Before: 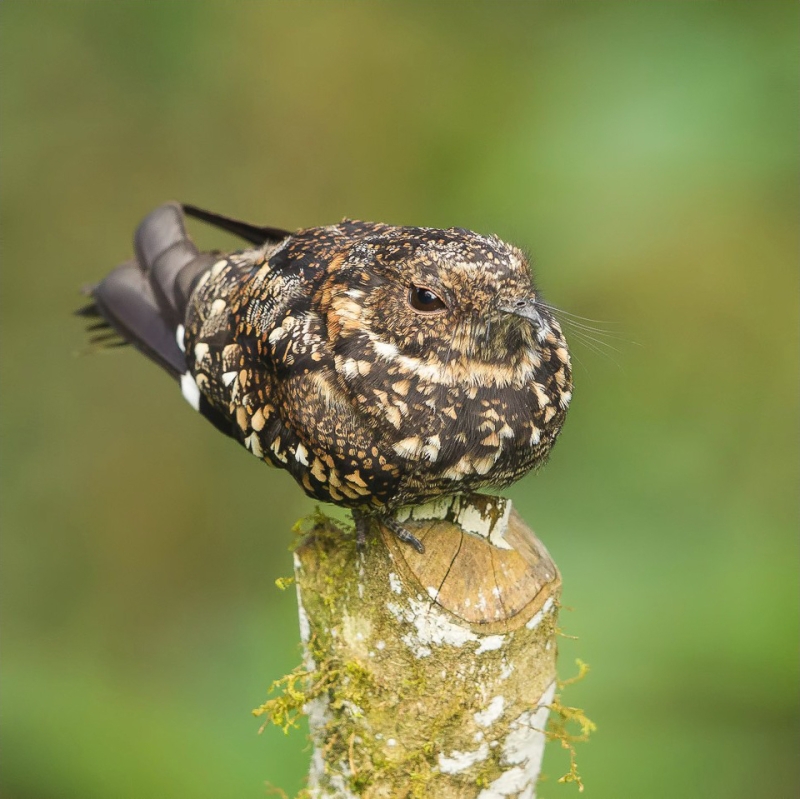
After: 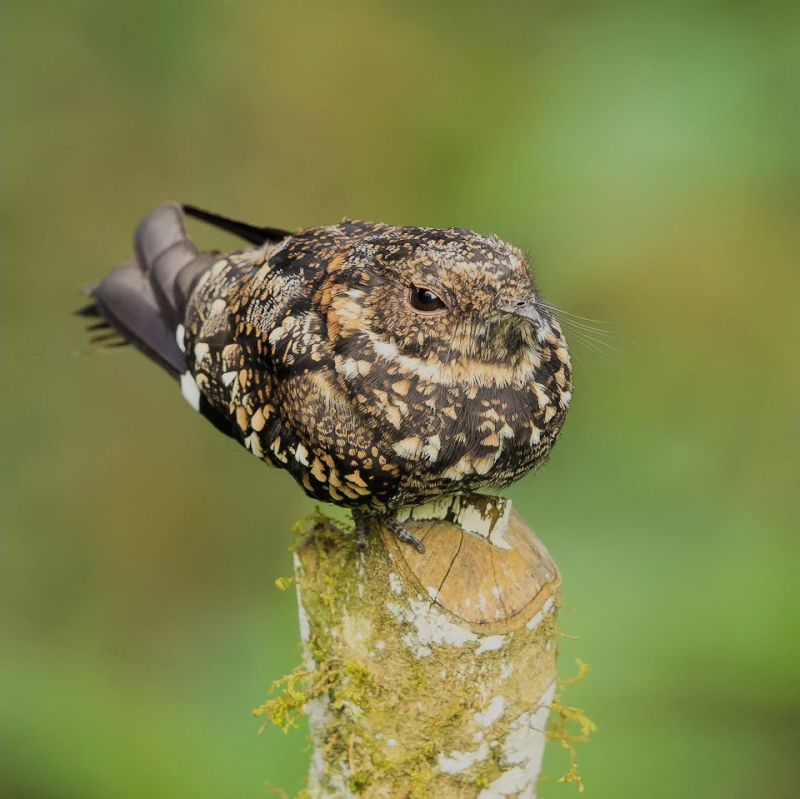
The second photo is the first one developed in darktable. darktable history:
bloom: size 13.65%, threshold 98.39%, strength 4.82%
filmic rgb: black relative exposure -7.15 EV, white relative exposure 5.36 EV, hardness 3.02, color science v6 (2022)
